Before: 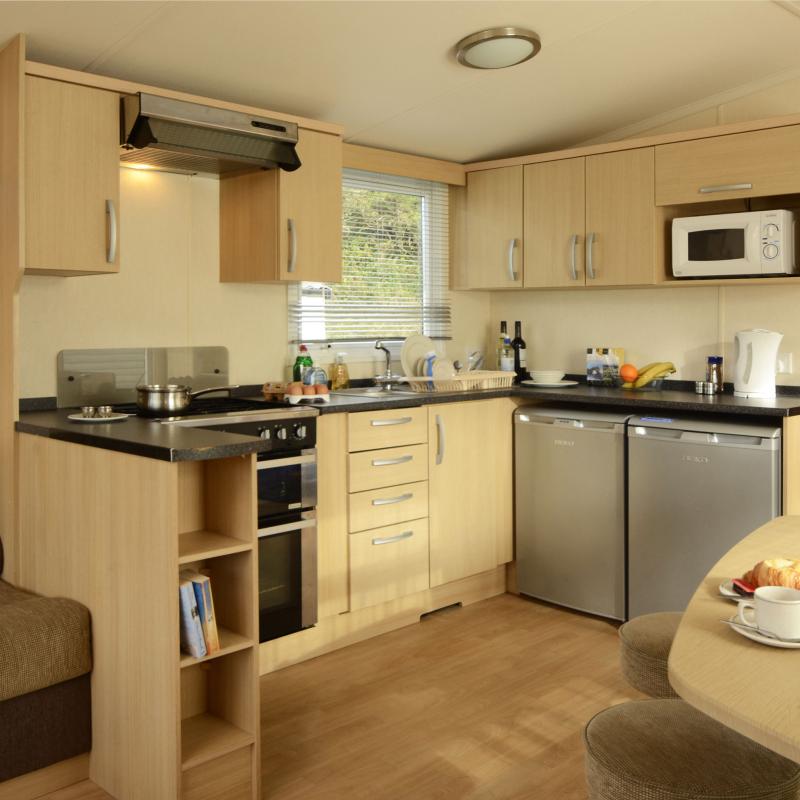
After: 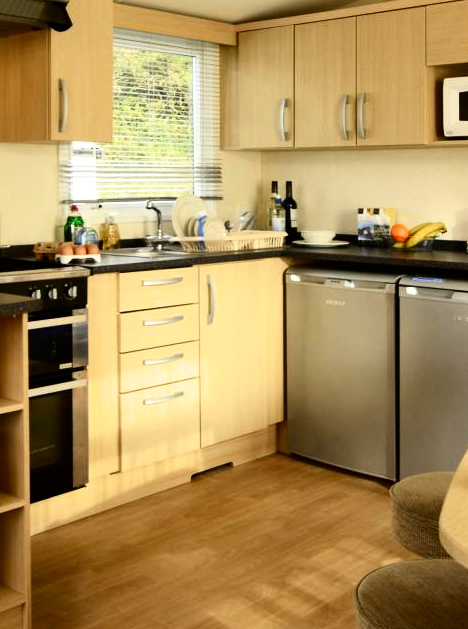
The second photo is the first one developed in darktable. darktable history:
contrast brightness saturation: contrast 0.173, saturation 0.307
filmic rgb: black relative exposure -8.03 EV, white relative exposure 2.32 EV, threshold 3.06 EV, hardness 6.63, iterations of high-quality reconstruction 0, enable highlight reconstruction true
crop and rotate: left 28.69%, top 17.525%, right 12.76%, bottom 3.813%
